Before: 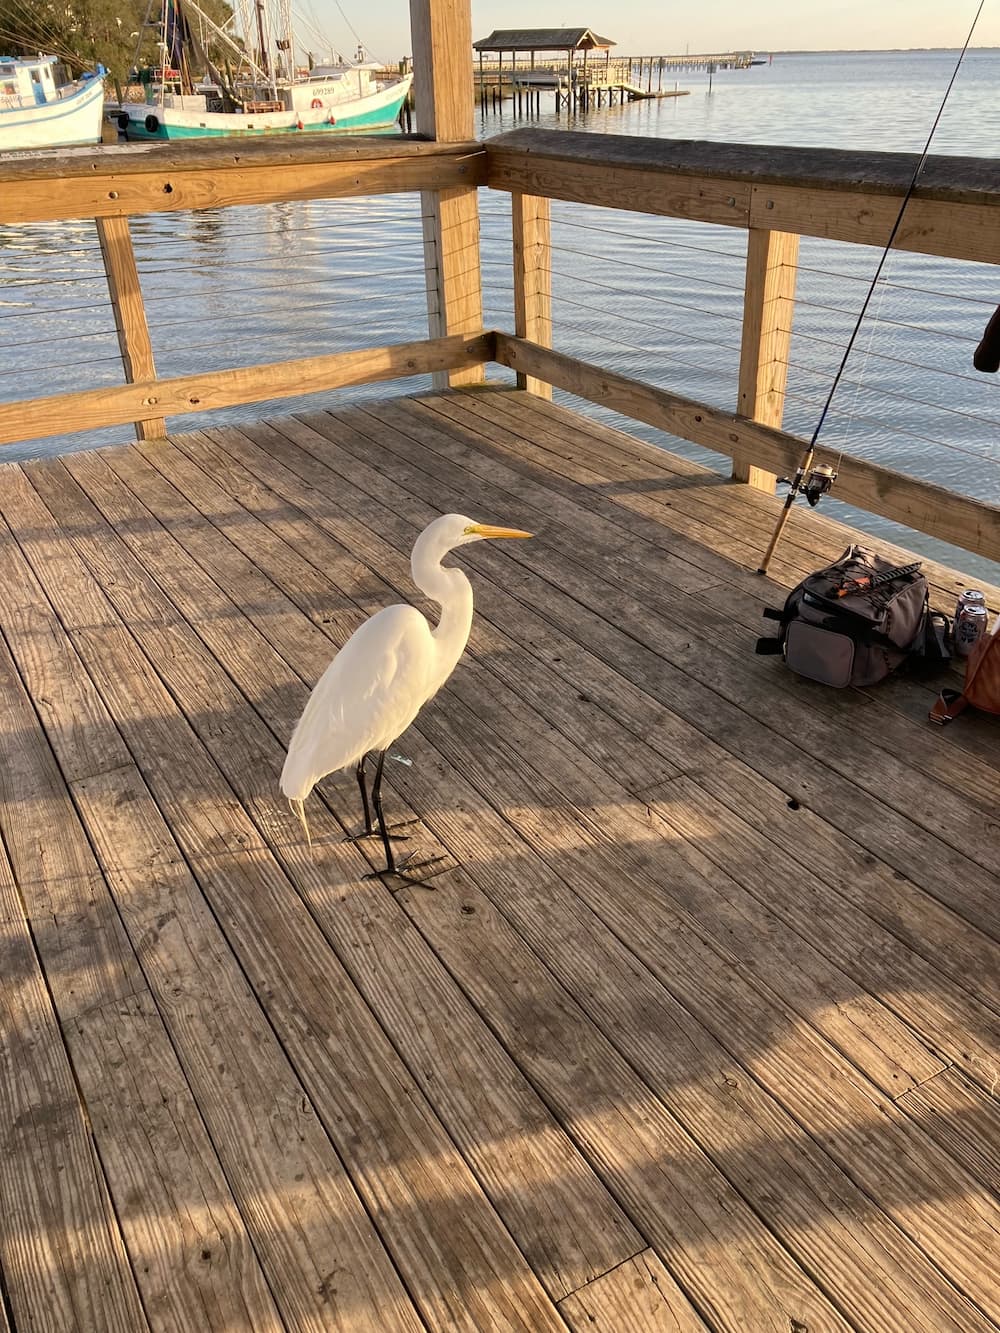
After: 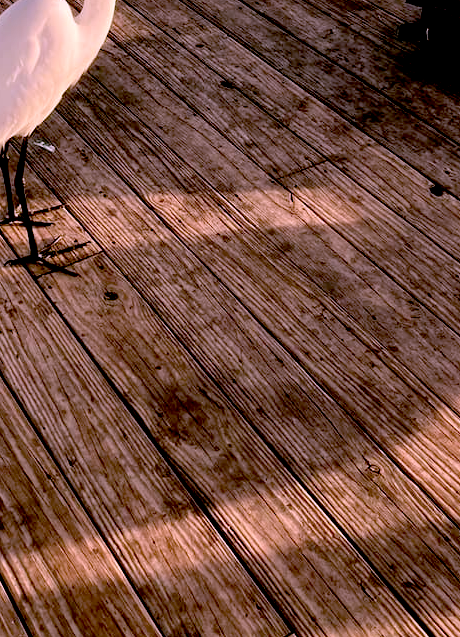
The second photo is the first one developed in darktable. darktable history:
exposure: black level correction 0.057, compensate highlight preservation false
crop: left 35.738%, top 46.105%, right 18.202%, bottom 6.095%
color correction: highlights a* 16.13, highlights b* -20.06
tone equalizer: edges refinement/feathering 500, mask exposure compensation -1.57 EV, preserve details no
